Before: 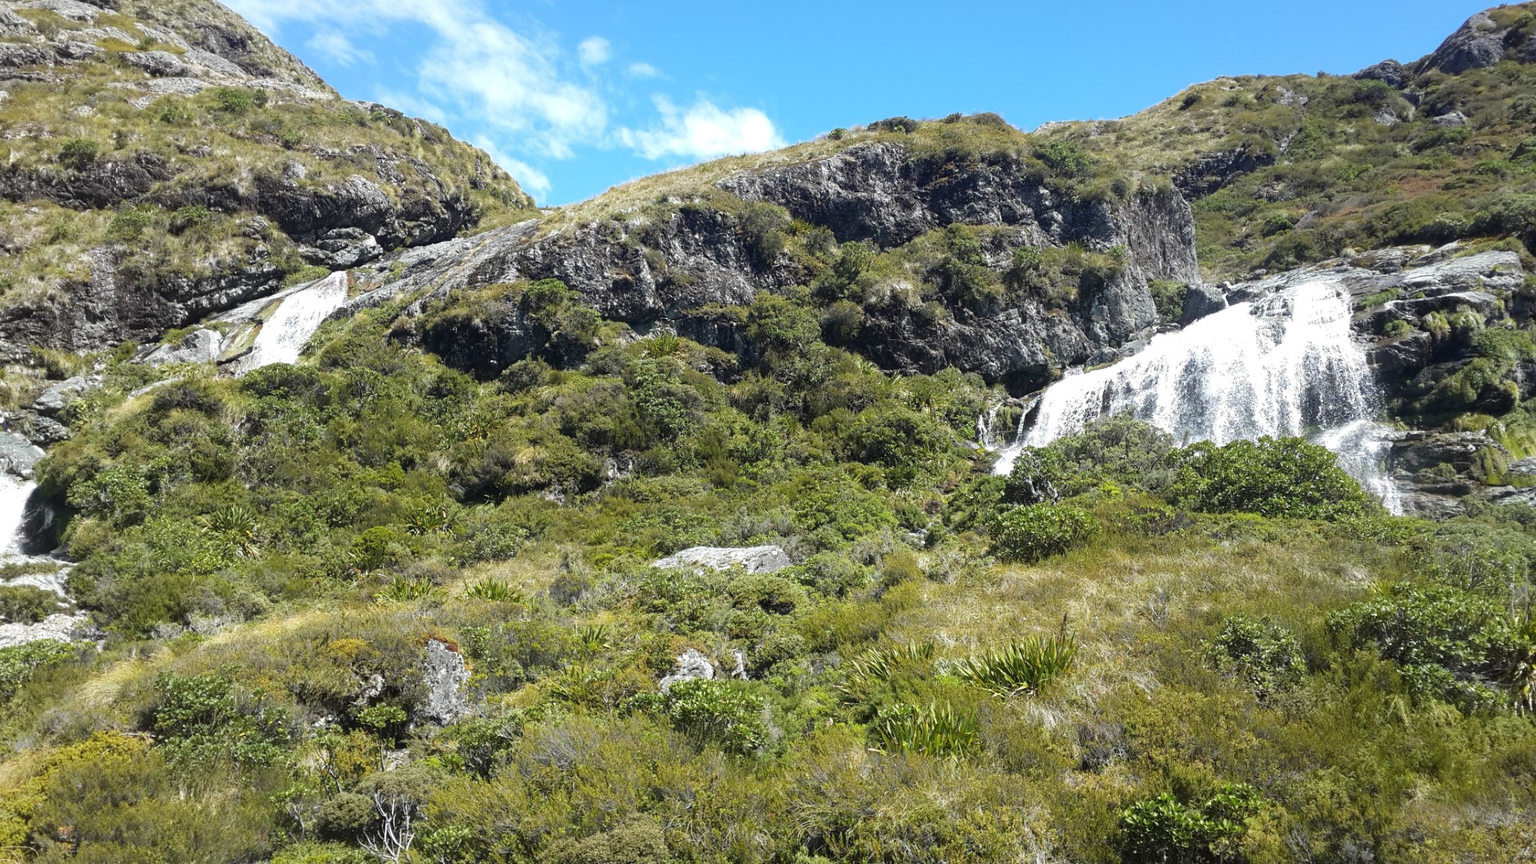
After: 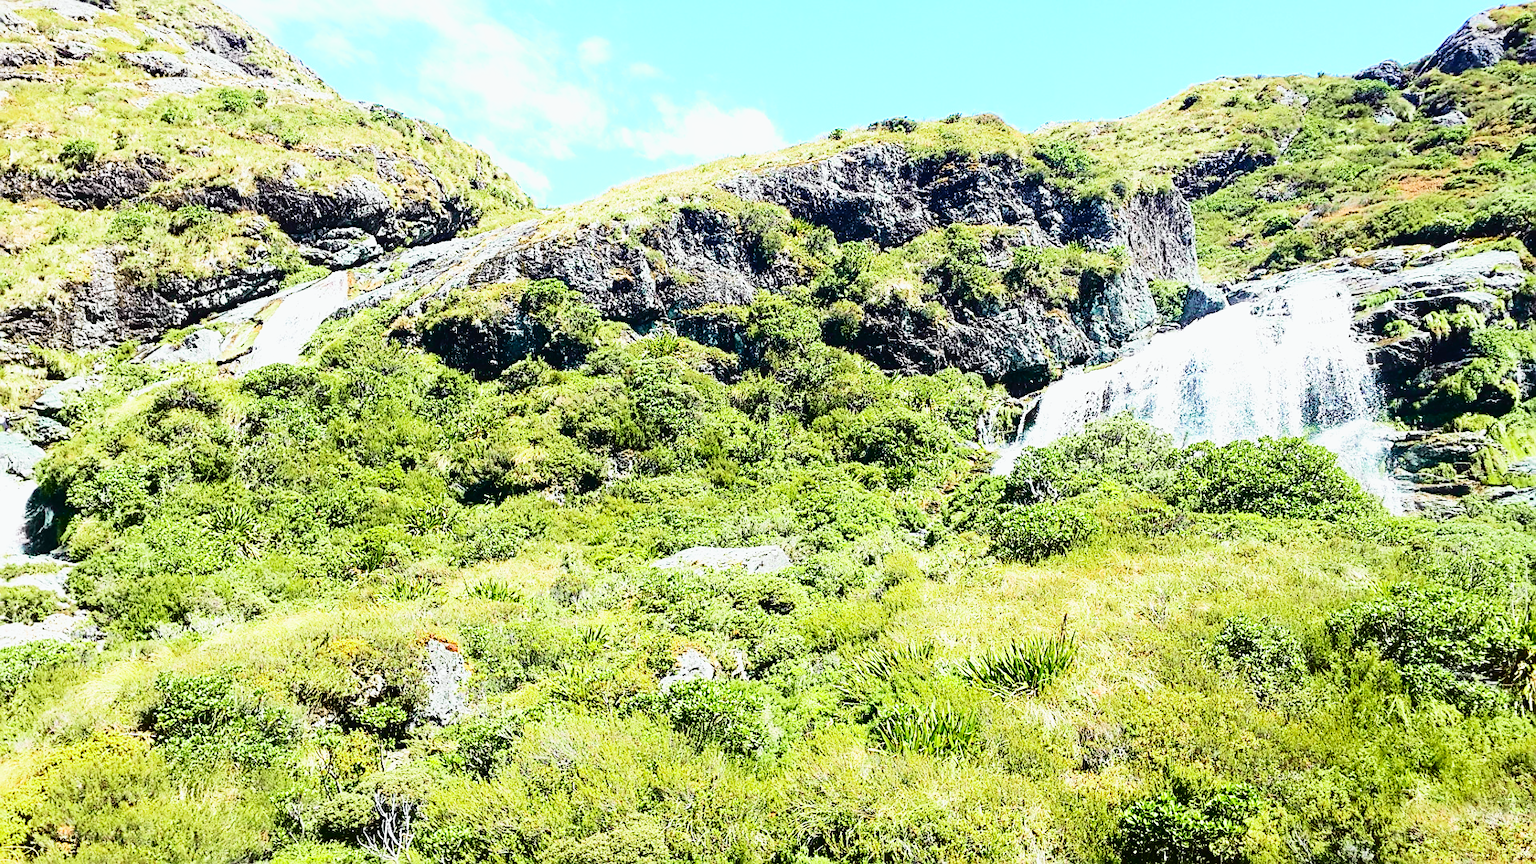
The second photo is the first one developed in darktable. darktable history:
sharpen: amount 0.75
white balance: emerald 1
tone curve: curves: ch0 [(0, 0.014) (0.17, 0.099) (0.392, 0.438) (0.725, 0.828) (0.872, 0.918) (1, 0.981)]; ch1 [(0, 0) (0.402, 0.36) (0.488, 0.466) (0.5, 0.499) (0.515, 0.515) (0.574, 0.595) (0.619, 0.65) (0.701, 0.725) (1, 1)]; ch2 [(0, 0) (0.432, 0.422) (0.486, 0.49) (0.503, 0.503) (0.523, 0.554) (0.562, 0.606) (0.644, 0.694) (0.717, 0.753) (1, 0.991)], color space Lab, independent channels
base curve: curves: ch0 [(0, 0.003) (0.001, 0.002) (0.006, 0.004) (0.02, 0.022) (0.048, 0.086) (0.094, 0.234) (0.162, 0.431) (0.258, 0.629) (0.385, 0.8) (0.548, 0.918) (0.751, 0.988) (1, 1)], preserve colors none
velvia: on, module defaults
